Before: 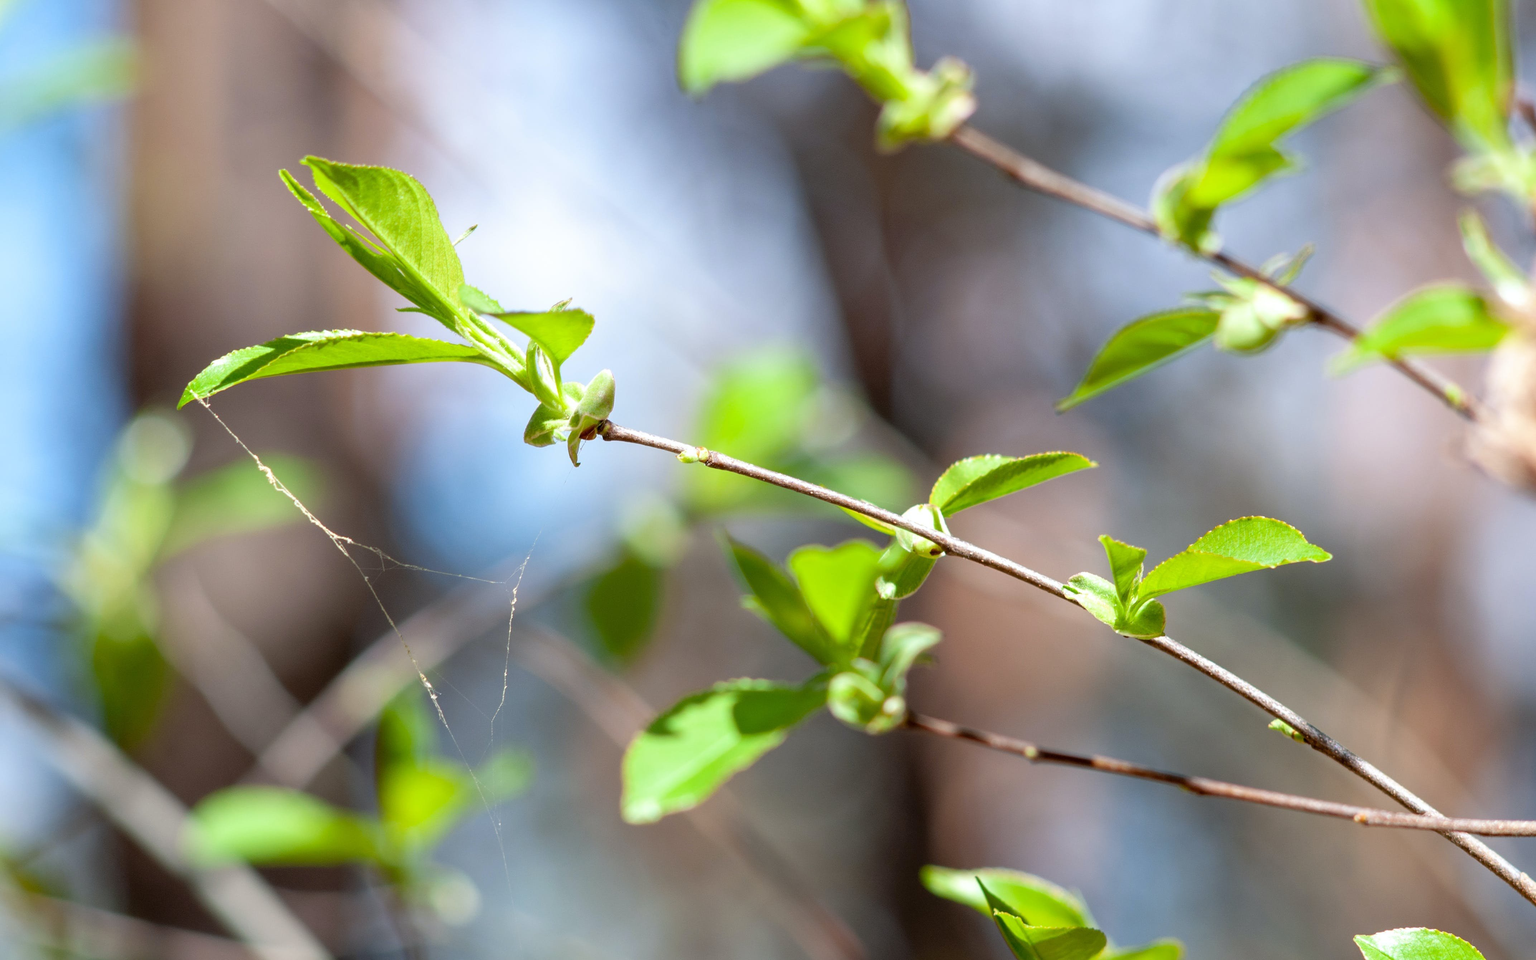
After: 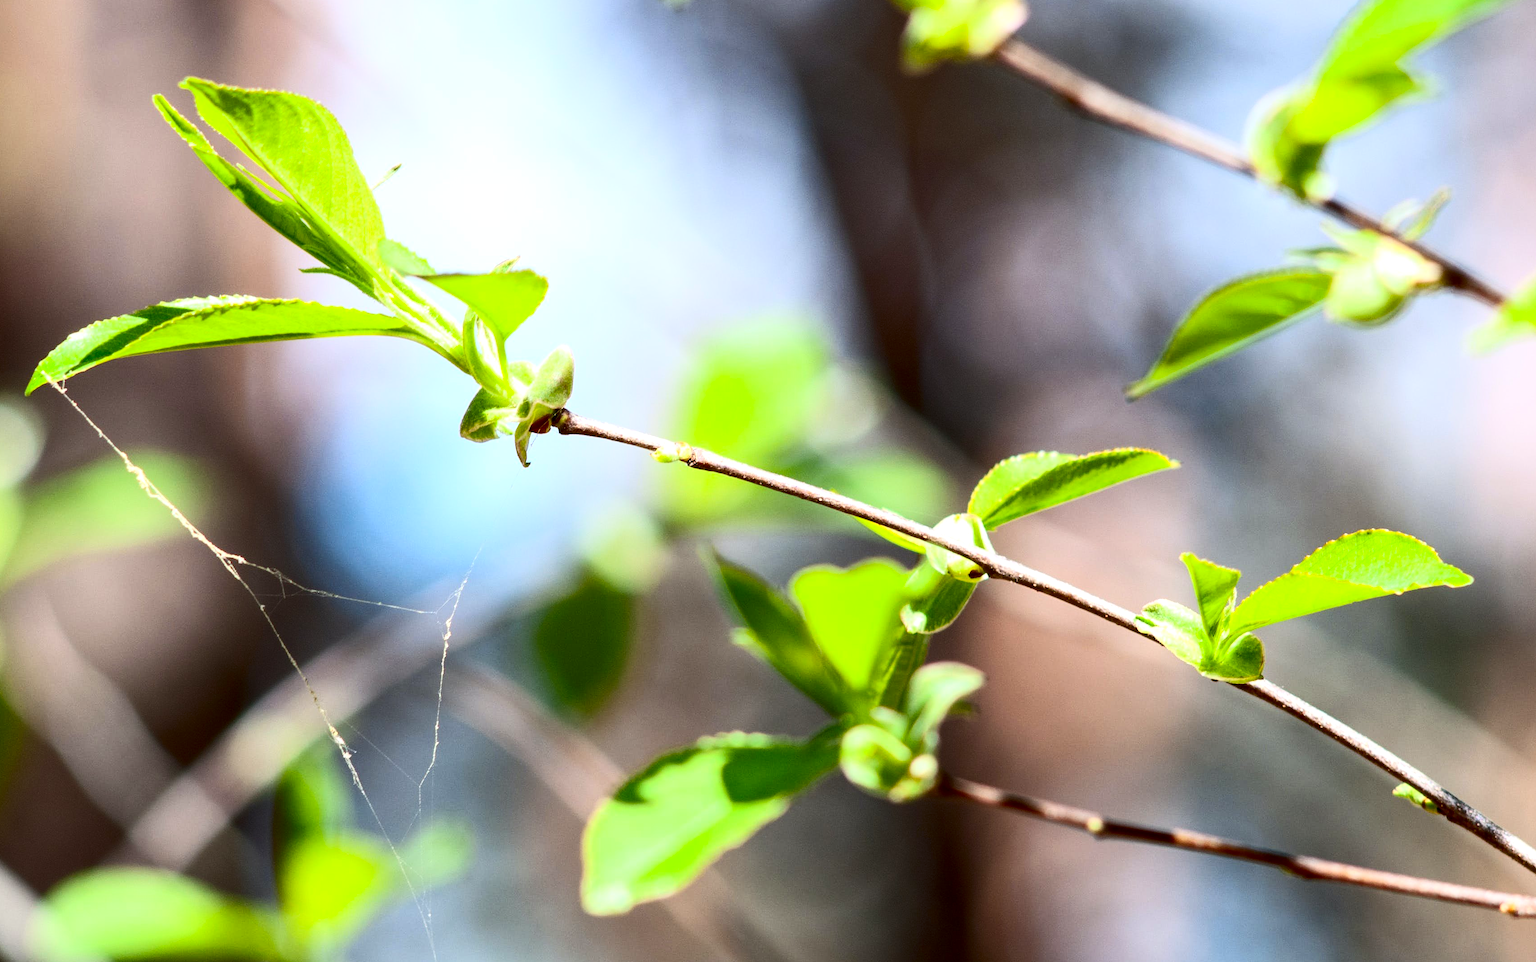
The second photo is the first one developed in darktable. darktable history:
local contrast: highlights 102%, shadows 99%, detail 119%, midtone range 0.2
contrast brightness saturation: contrast 0.404, brightness 0.055, saturation 0.261
crop and rotate: left 10.272%, top 9.826%, right 9.944%, bottom 10.157%
